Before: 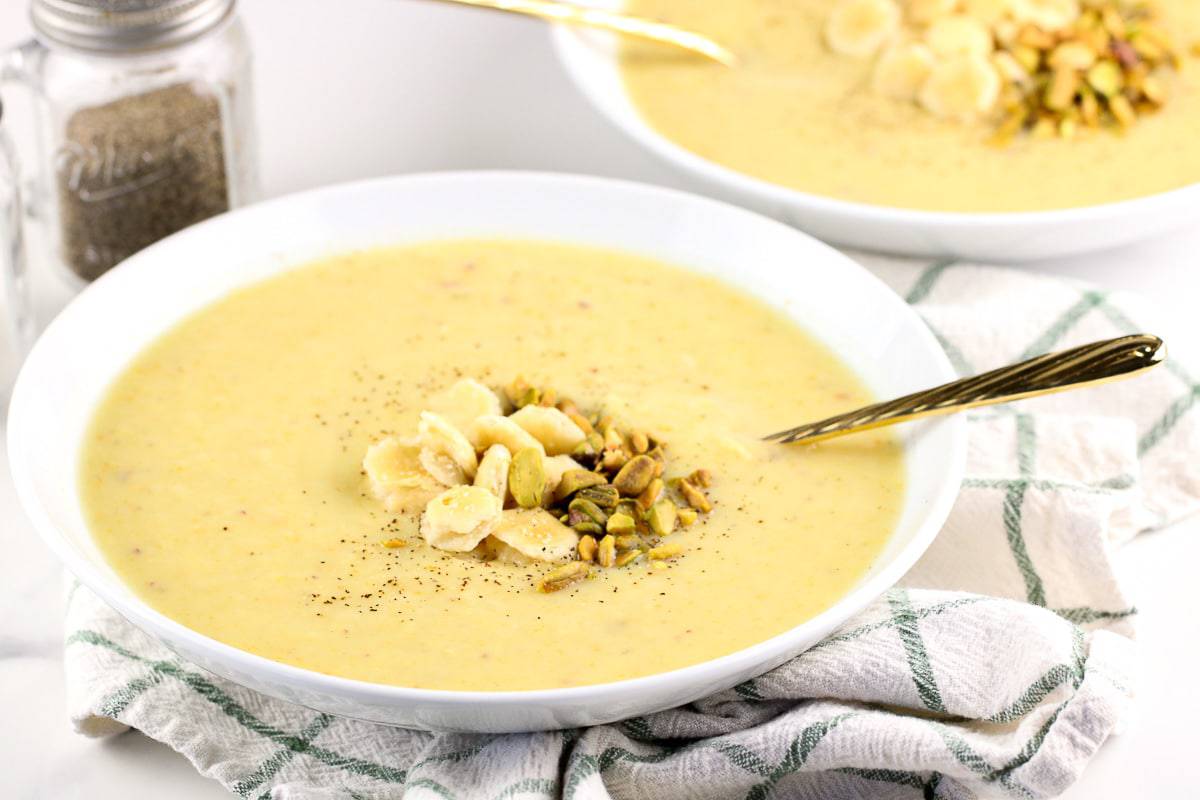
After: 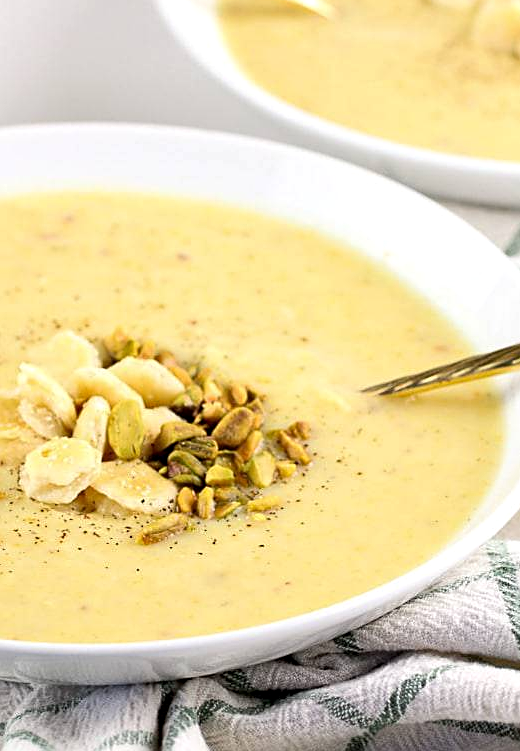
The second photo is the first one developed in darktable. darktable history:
crop: left 33.452%, top 6.025%, right 23.155%
local contrast: highlights 100%, shadows 100%, detail 120%, midtone range 0.2
sharpen: on, module defaults
